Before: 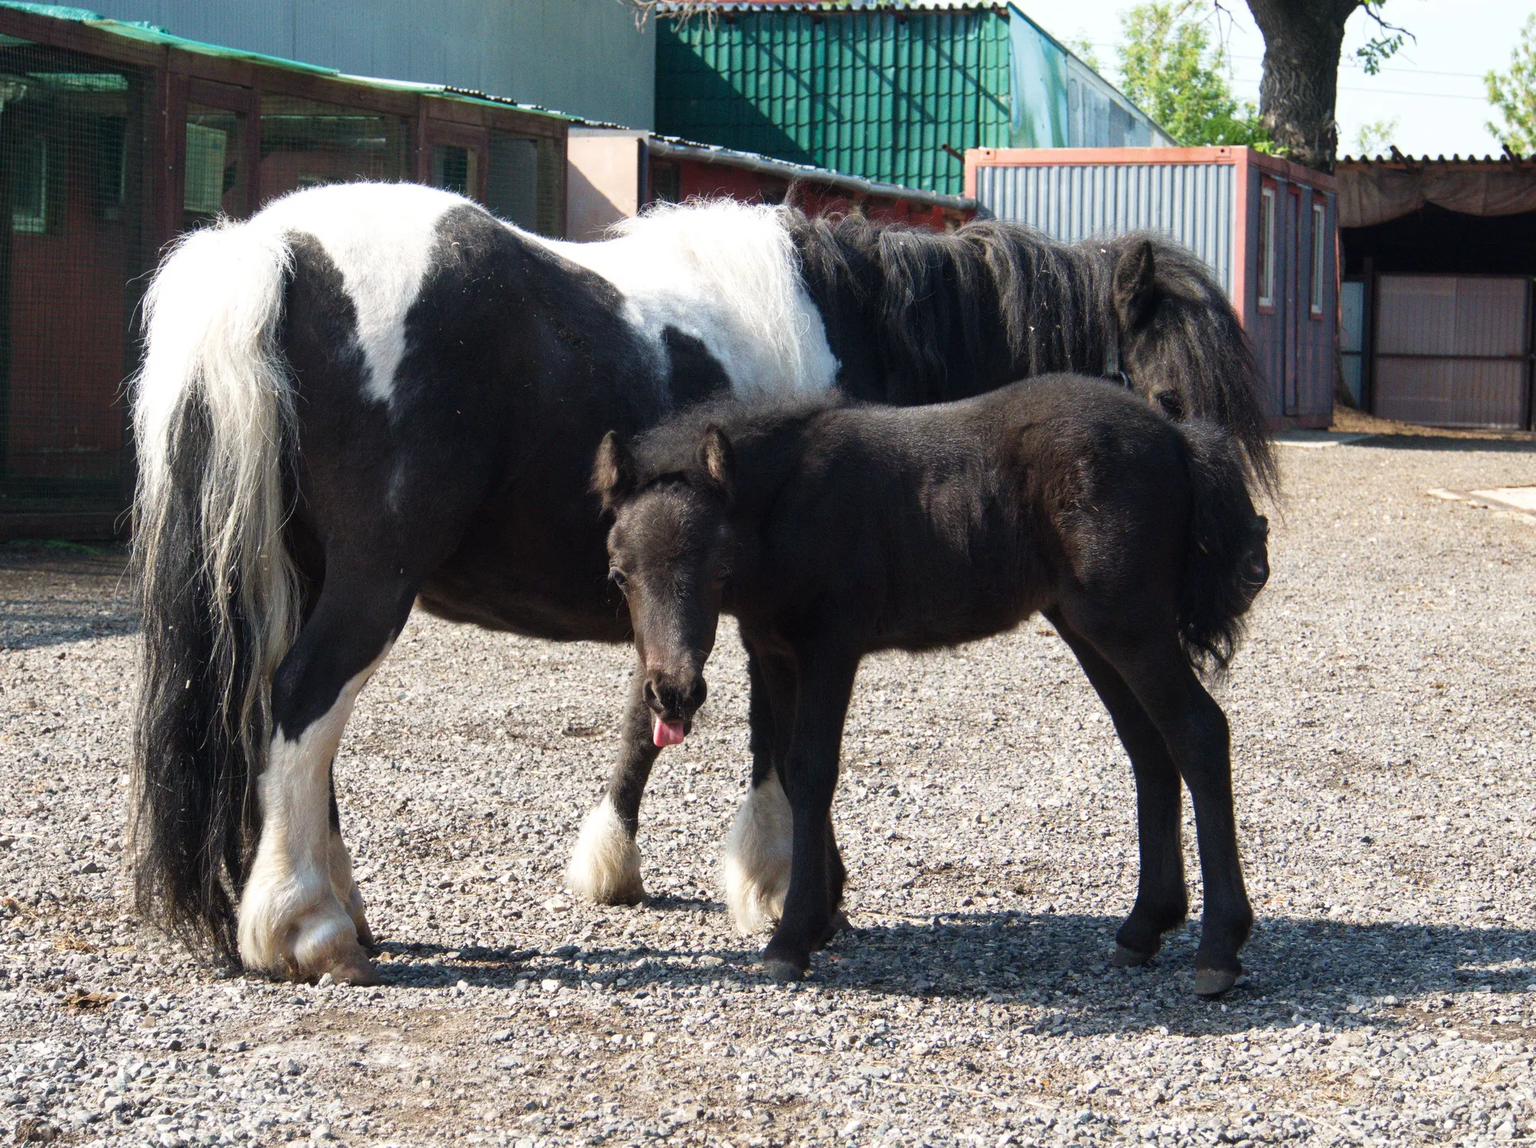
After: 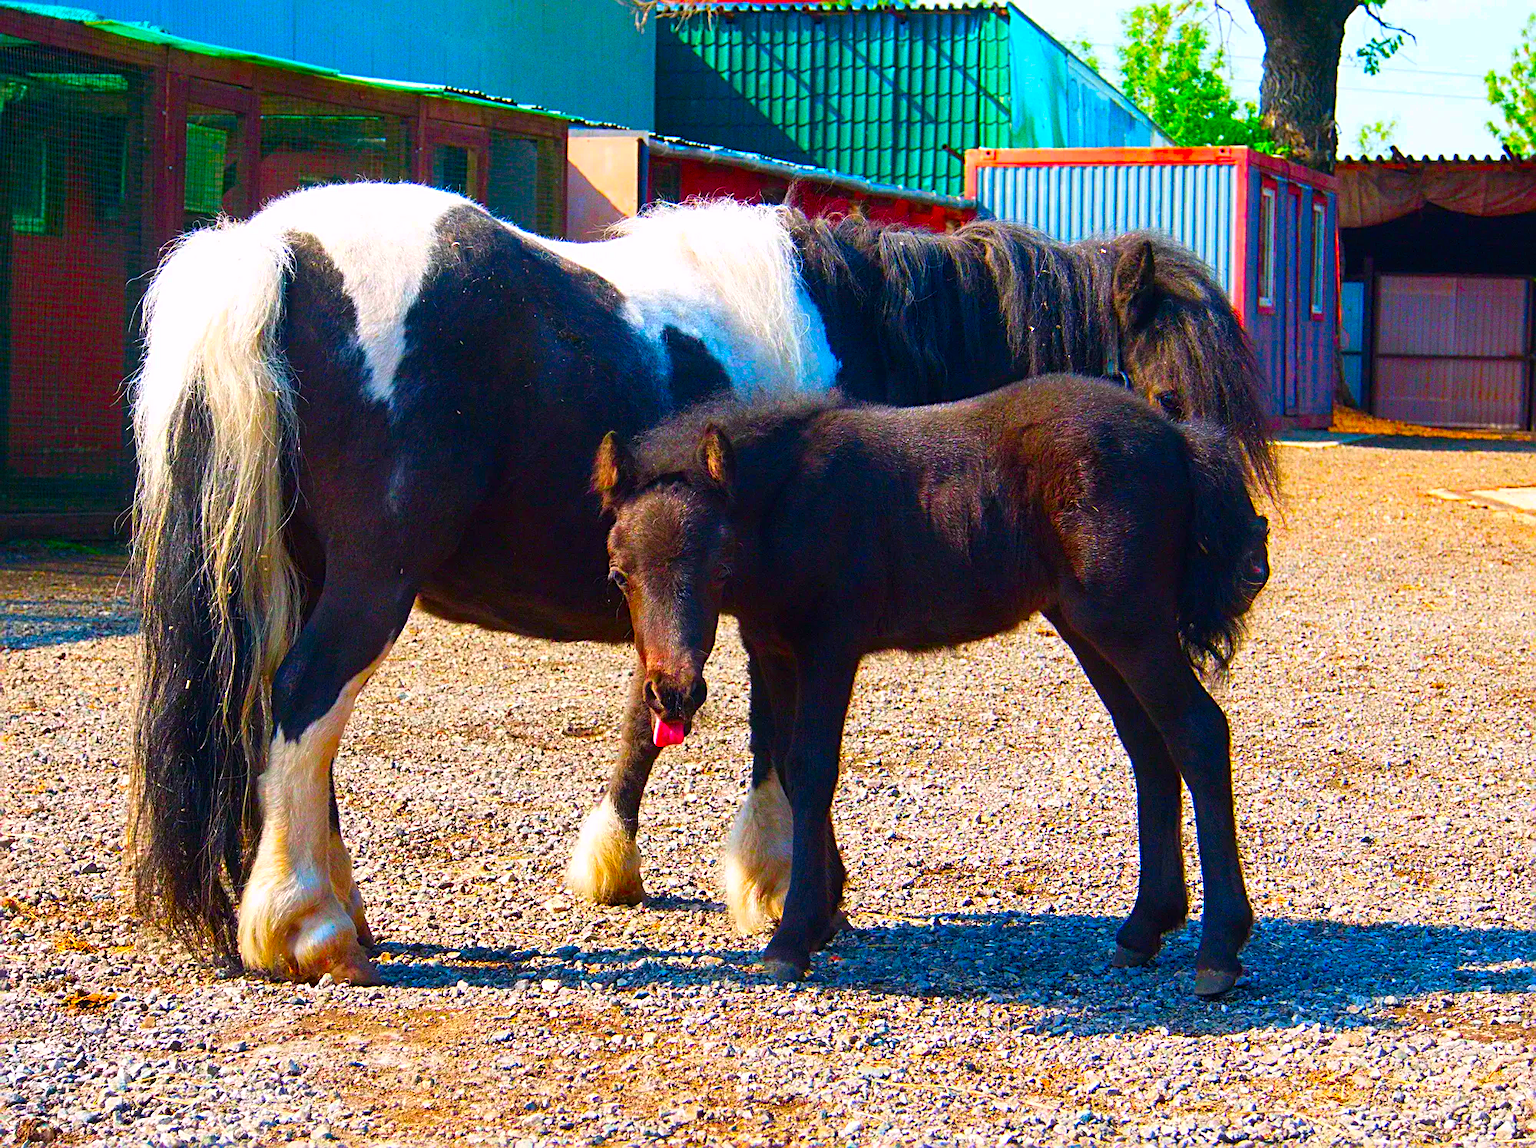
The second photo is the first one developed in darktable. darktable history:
sharpen: radius 2.548, amount 0.638
contrast brightness saturation: saturation 0.127
color balance rgb: linear chroma grading › global chroma 15.108%, perceptual saturation grading › global saturation 19.933%, global vibrance 20%
color correction: highlights a* 1.65, highlights b* -1.69, saturation 2.49
